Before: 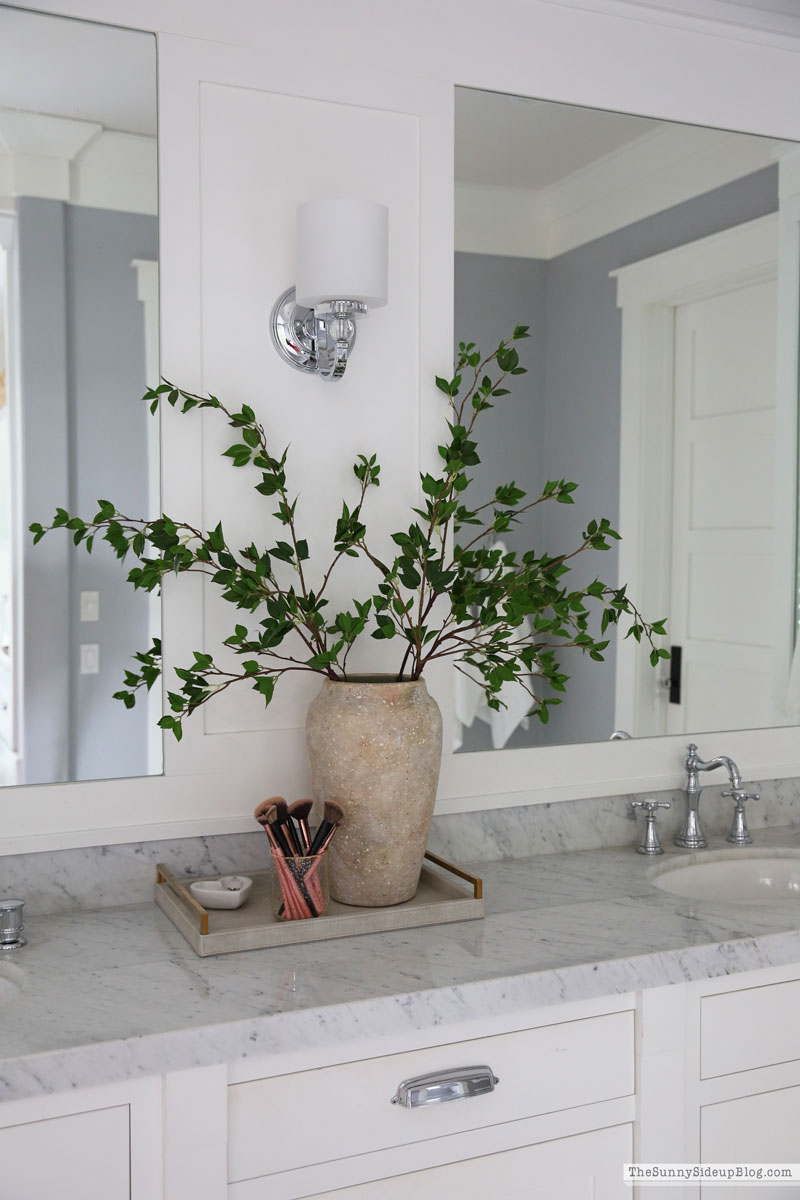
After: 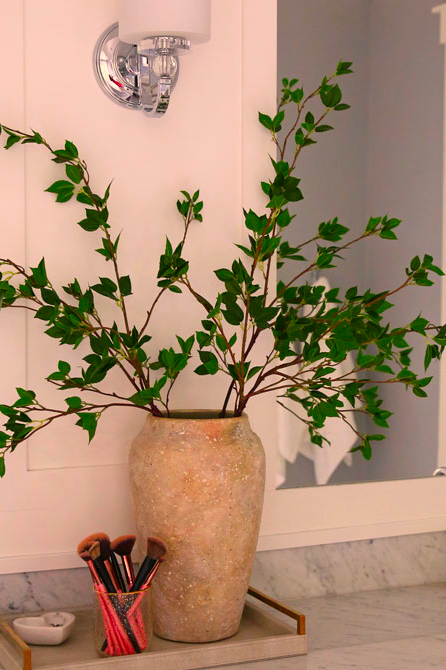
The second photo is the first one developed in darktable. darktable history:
color correction: saturation 1.8
crop and rotate: left 22.13%, top 22.054%, right 22.026%, bottom 22.102%
white balance: red 1.127, blue 0.943
